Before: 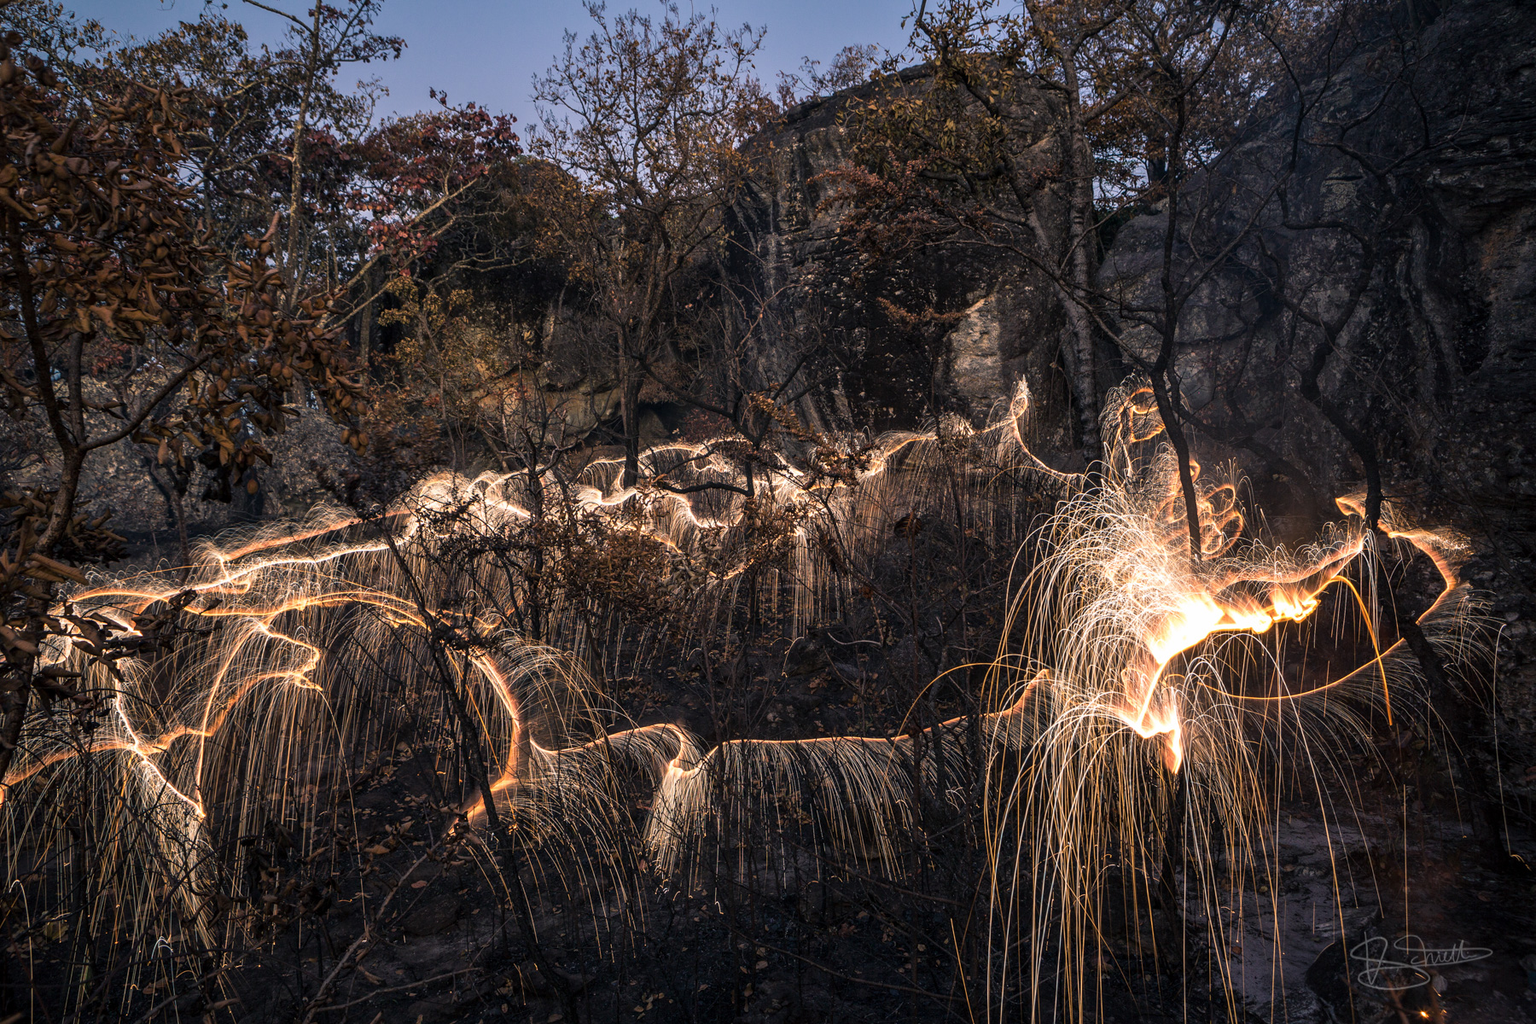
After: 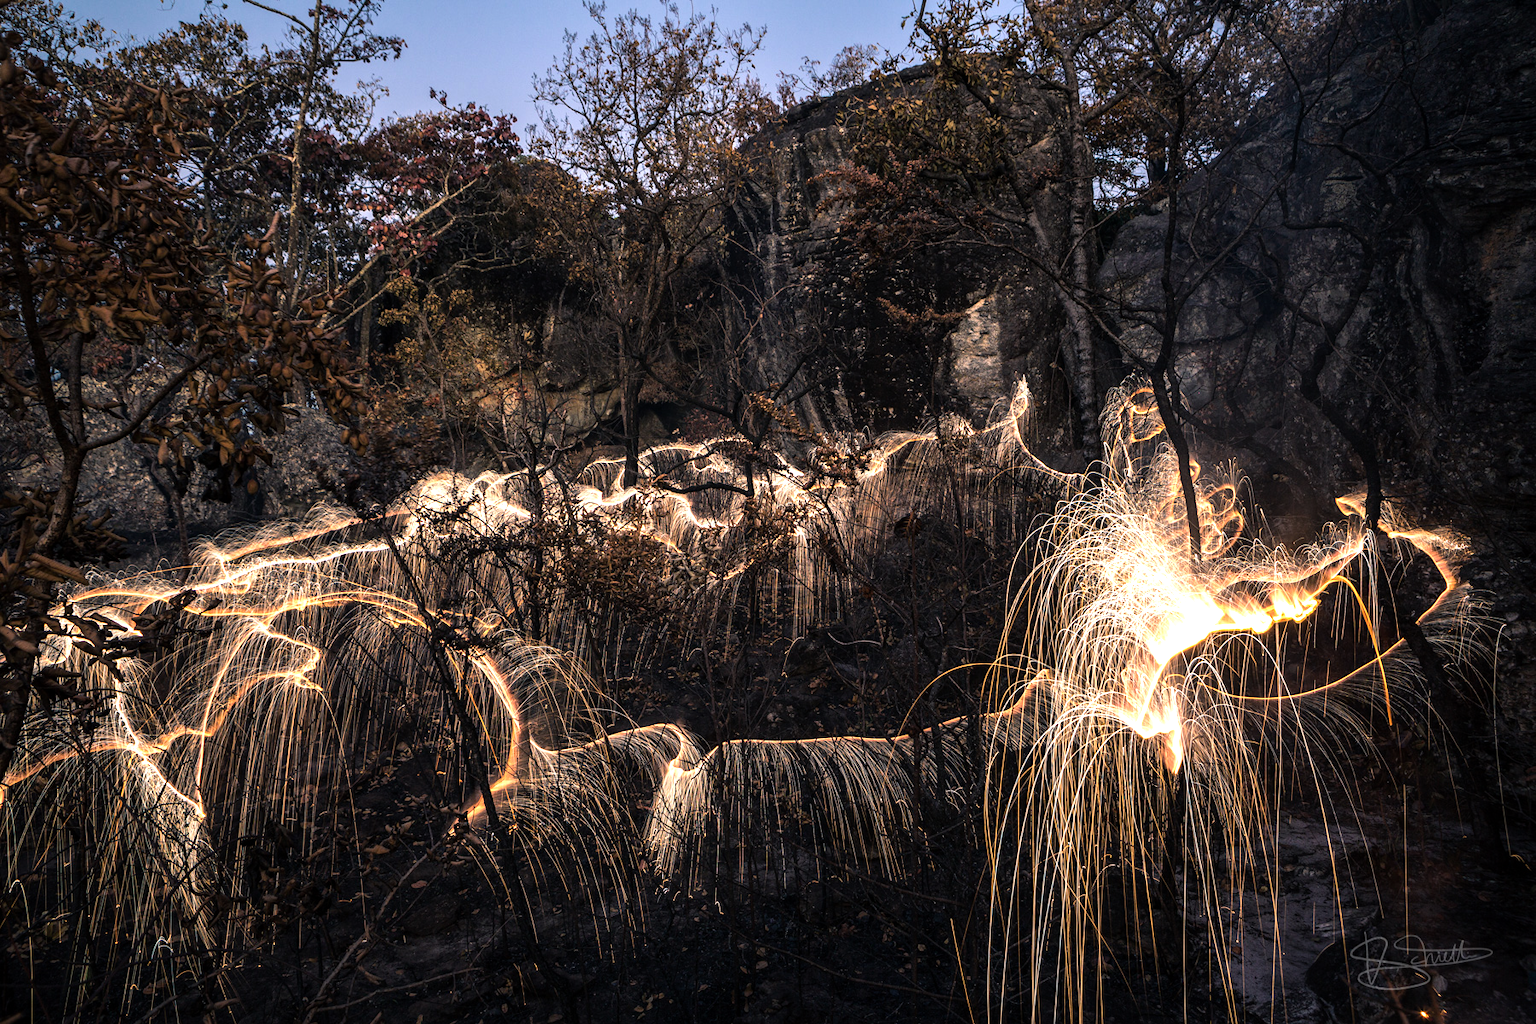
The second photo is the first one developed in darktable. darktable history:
tone equalizer: -8 EV -0.761 EV, -7 EV -0.731 EV, -6 EV -0.613 EV, -5 EV -0.399 EV, -3 EV 0.374 EV, -2 EV 0.6 EV, -1 EV 0.695 EV, +0 EV 0.773 EV, mask exposure compensation -0.491 EV
